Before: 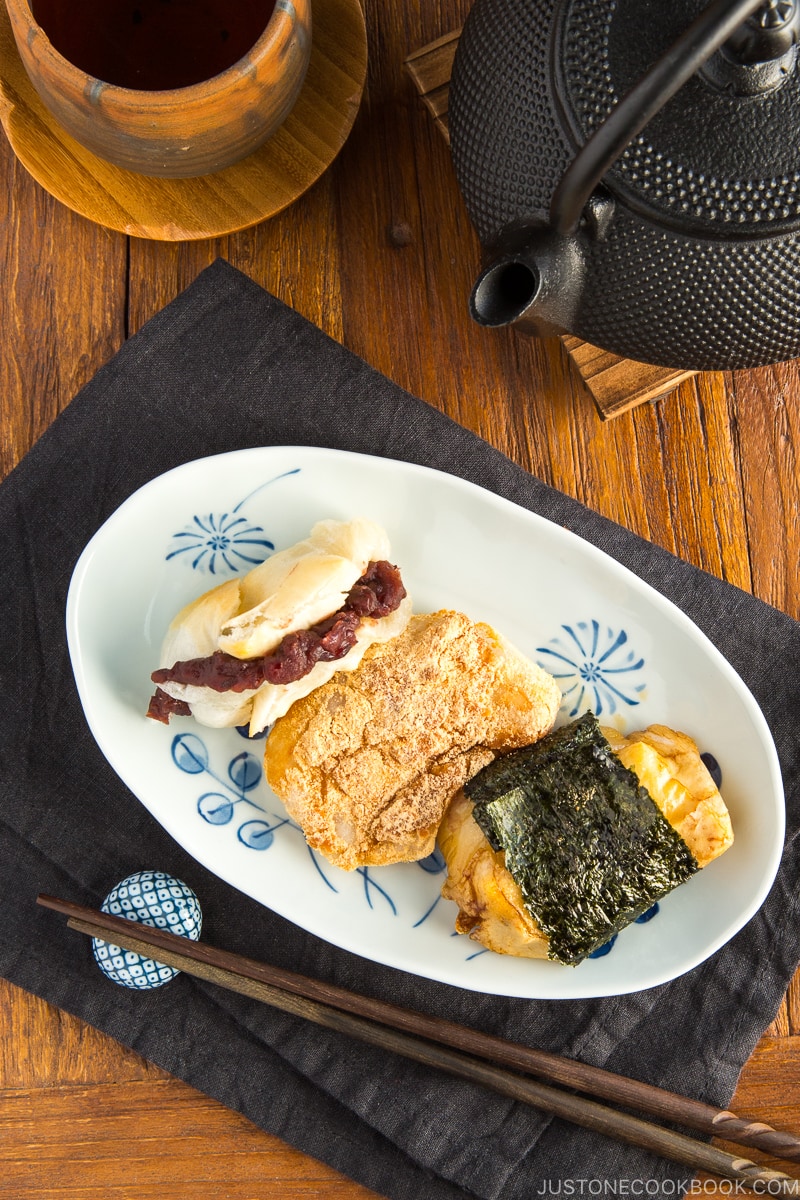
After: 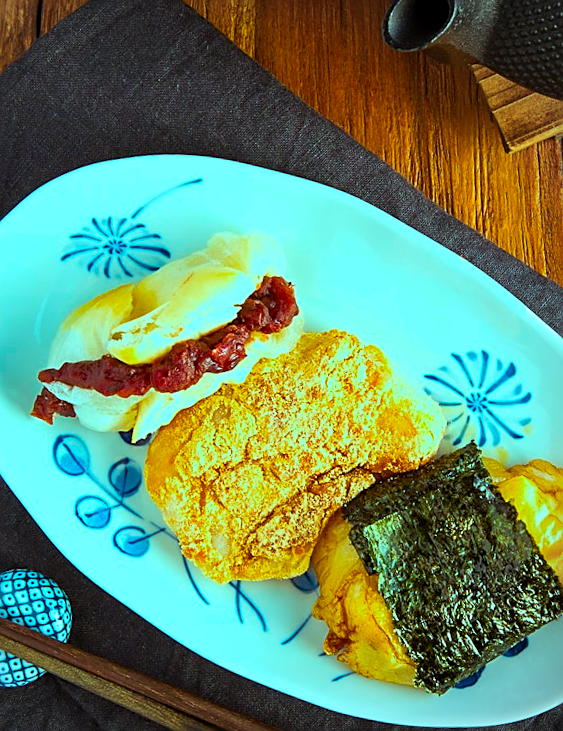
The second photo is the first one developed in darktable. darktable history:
color balance rgb: highlights gain › chroma 4.112%, highlights gain › hue 202.8°, perceptual saturation grading › global saturation 36.231%, global vibrance 9.588%
crop and rotate: angle -4.1°, left 9.754%, top 20.827%, right 12.373%, bottom 11.811%
sharpen: on, module defaults
contrast brightness saturation: brightness -0.018, saturation 0.352
vignetting: fall-off radius 60.94%, center (-0.149, 0.014), unbound false
color correction: highlights a* -10.1, highlights b* -9.78
